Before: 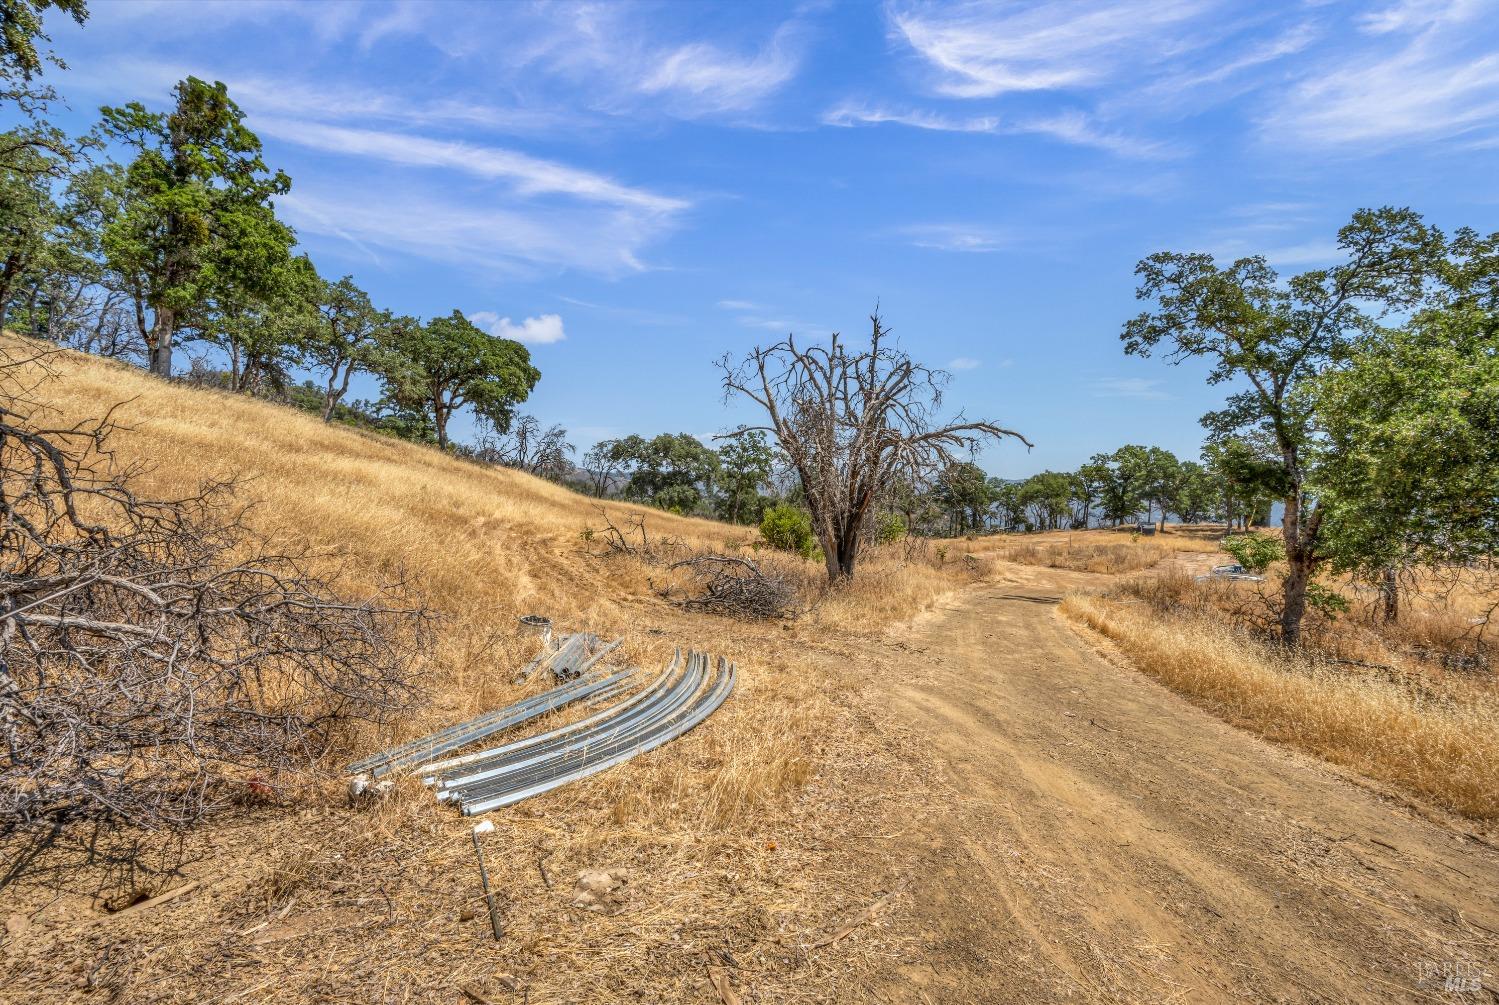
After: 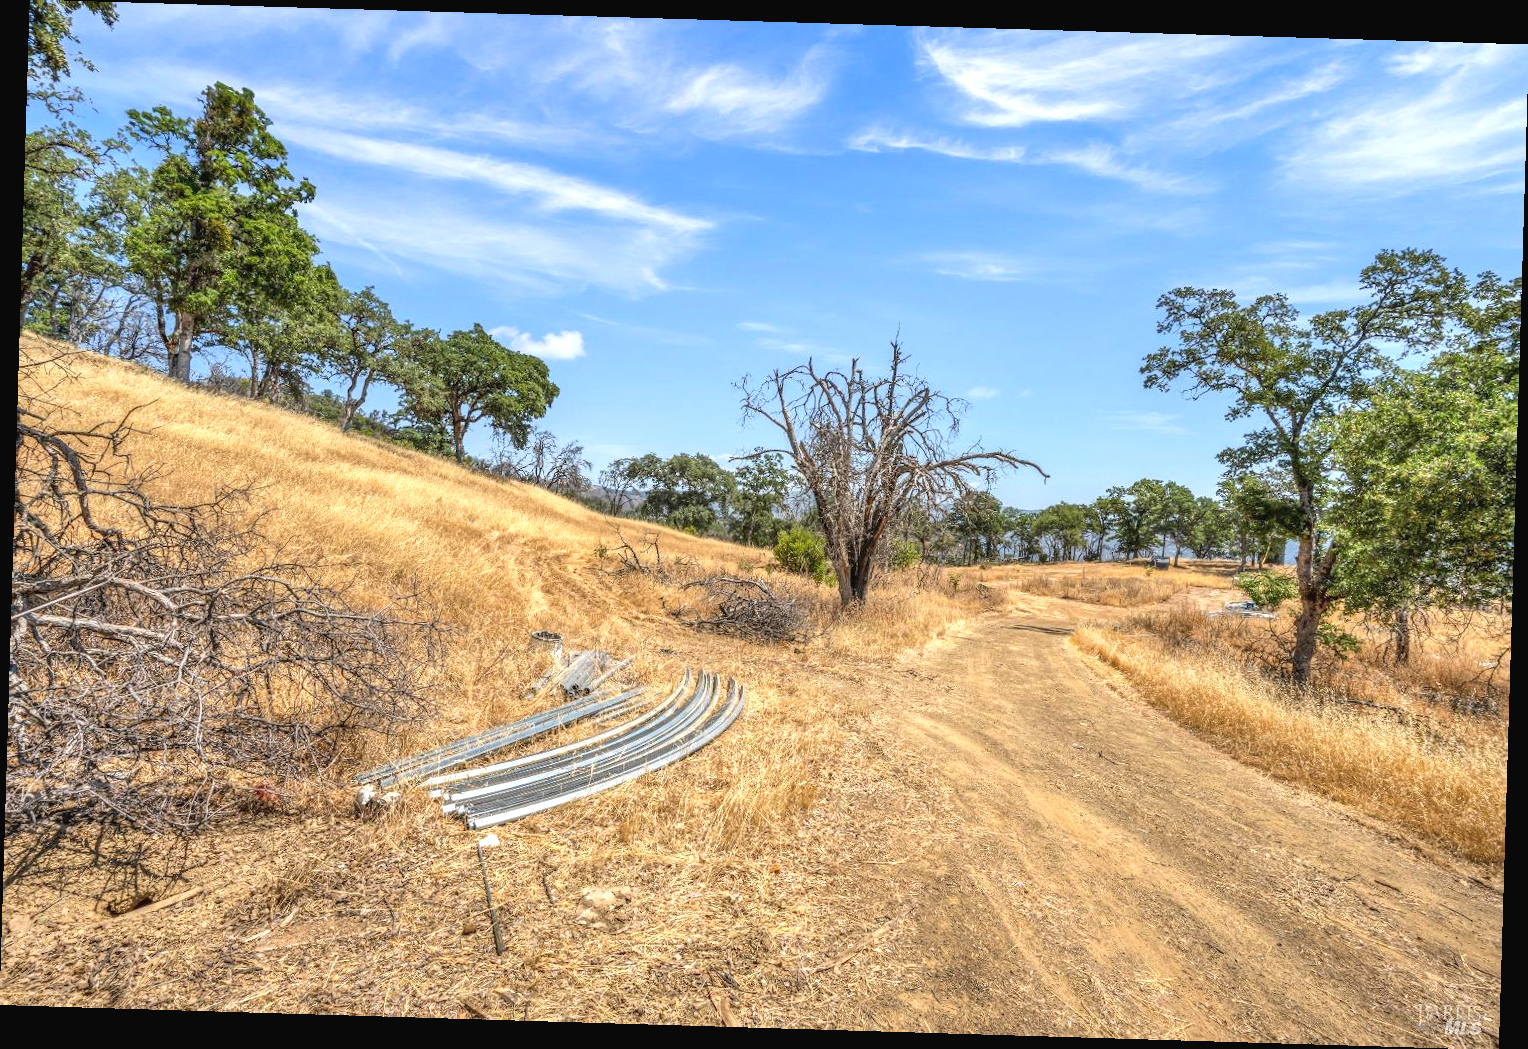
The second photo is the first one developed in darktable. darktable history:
rotate and perspective: rotation 1.72°, automatic cropping off
exposure: black level correction -0.002, exposure 0.54 EV, compensate highlight preservation false
